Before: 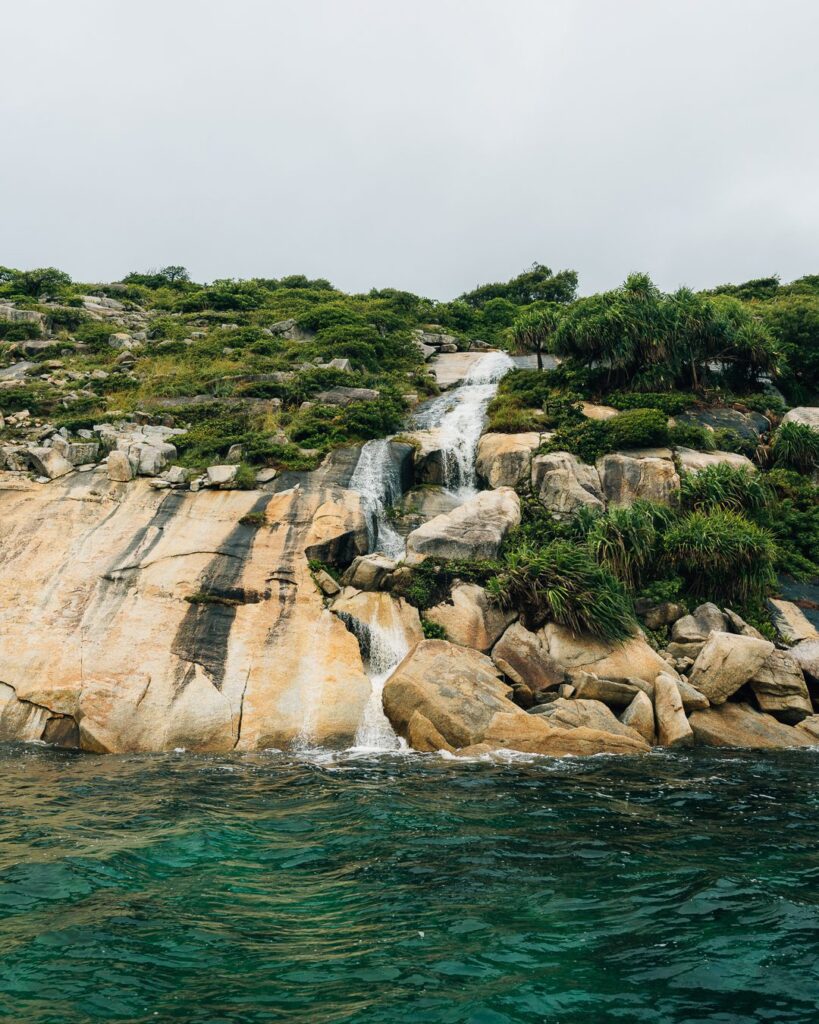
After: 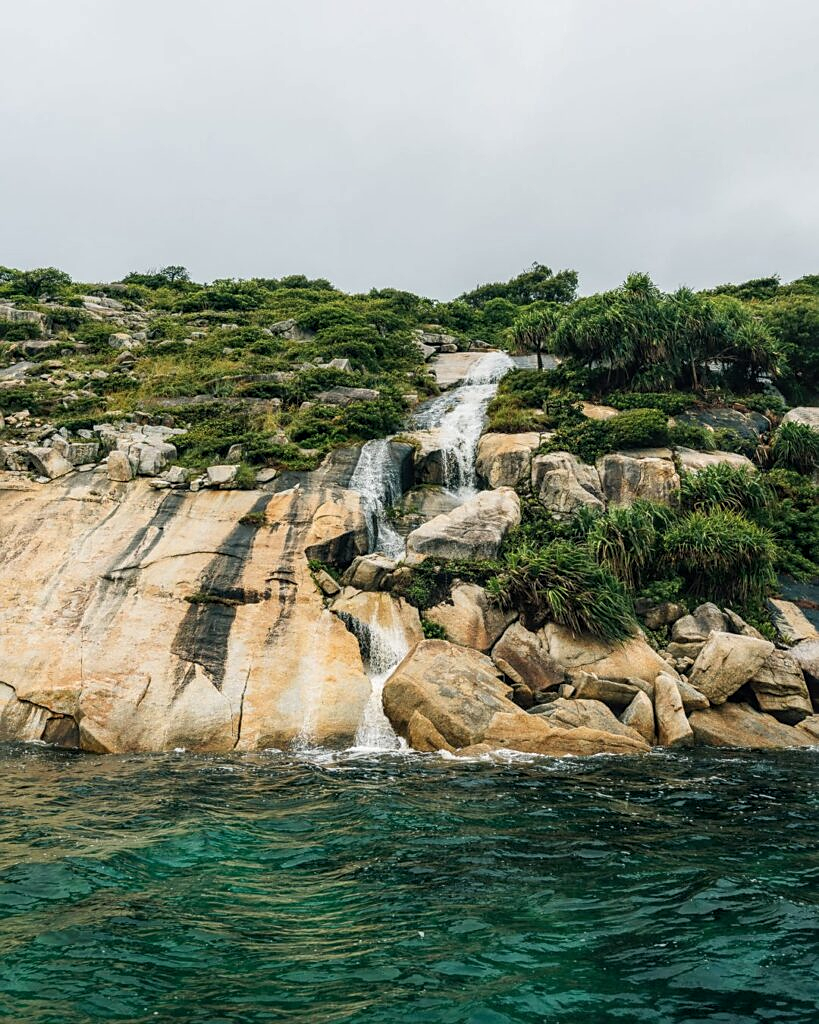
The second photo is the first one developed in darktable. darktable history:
sharpen: radius 1.864, amount 0.398, threshold 1.271
local contrast: on, module defaults
